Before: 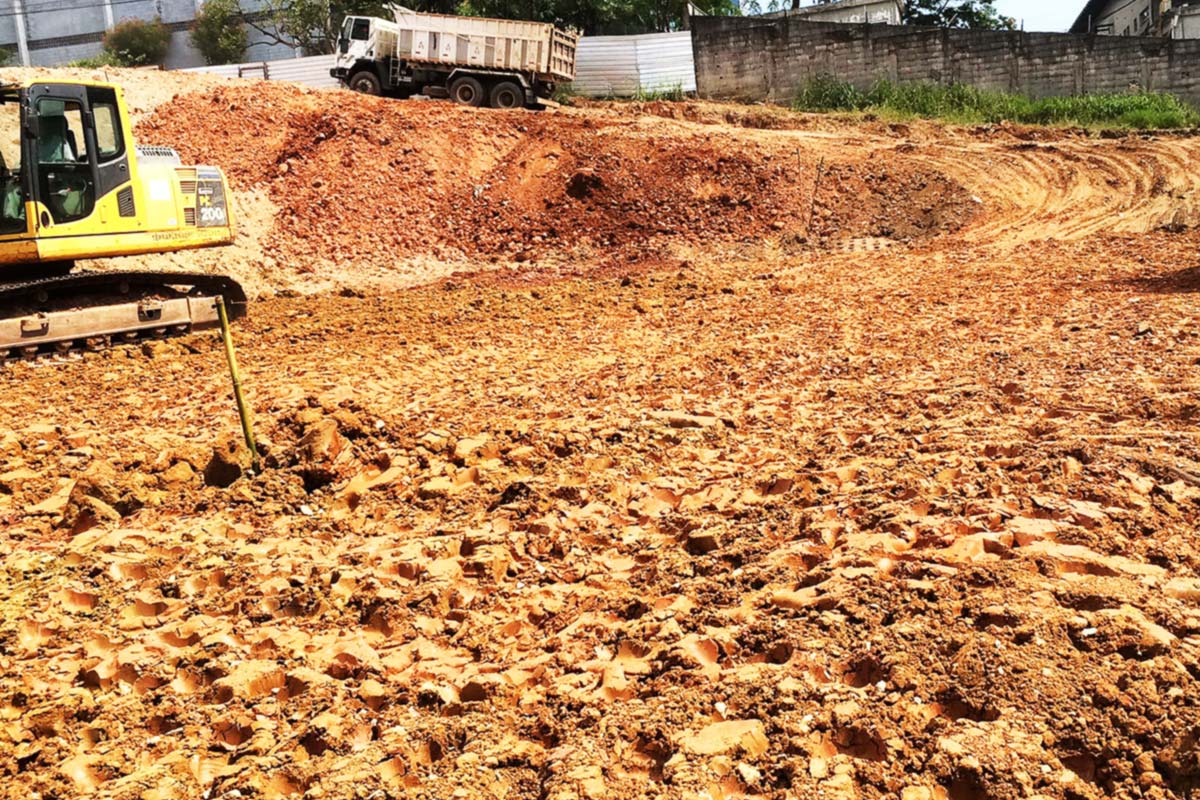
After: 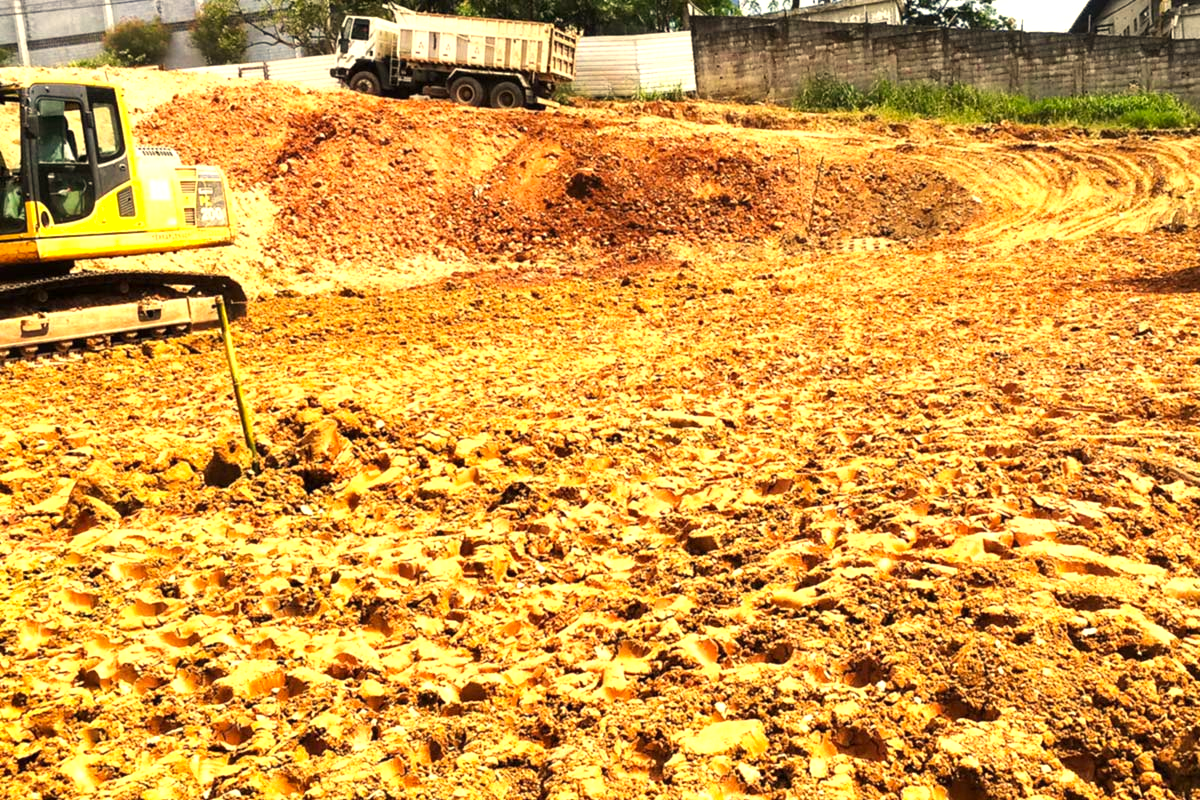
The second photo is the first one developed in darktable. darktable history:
color correction: highlights a* 2.72, highlights b* 22.8
exposure: exposure 0.636 EV, compensate highlight preservation false
